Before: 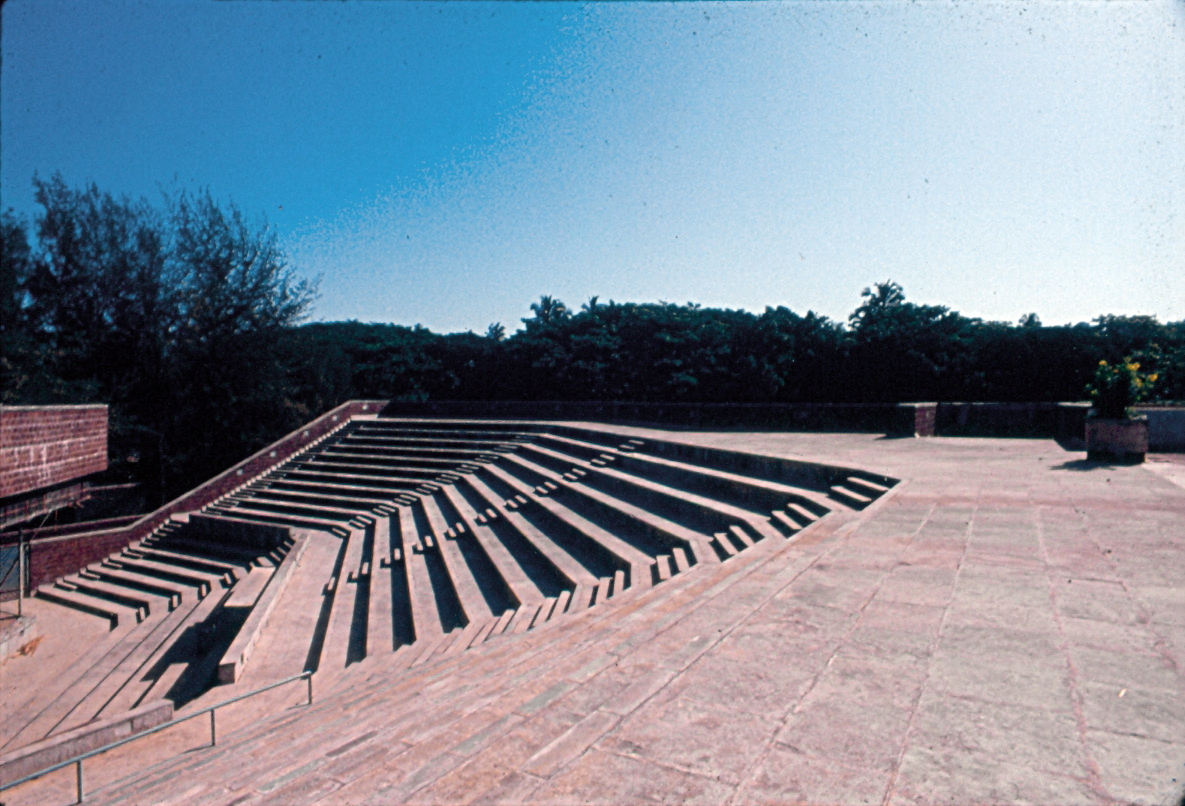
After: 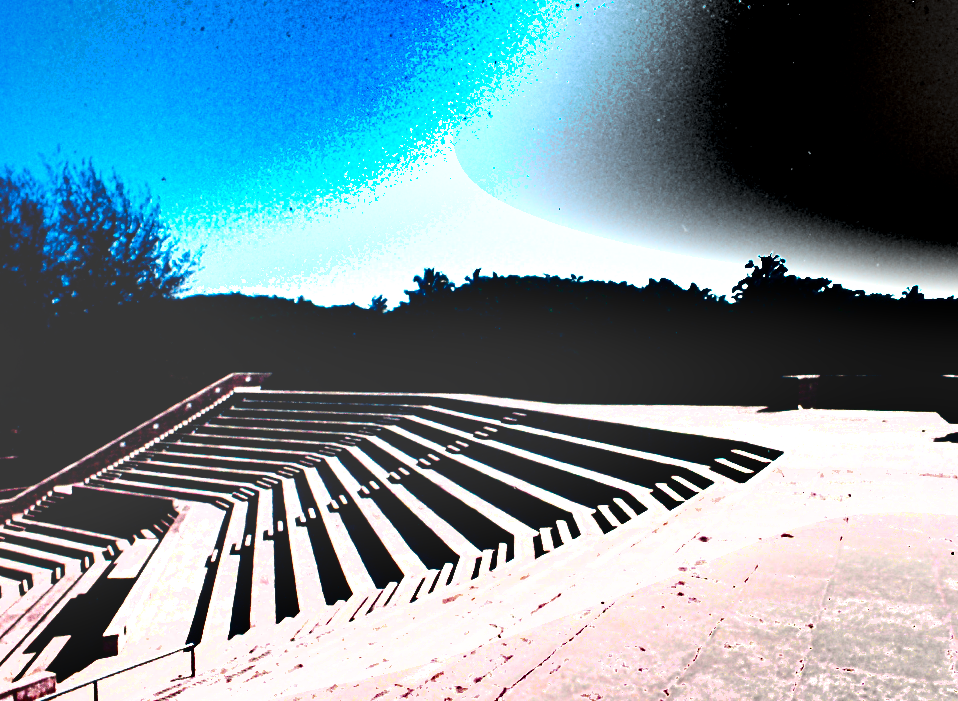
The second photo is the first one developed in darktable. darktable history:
shadows and highlights: shadows 20.91, highlights -82.73, soften with gaussian
exposure: black level correction 0, exposure 1.2 EV, compensate exposure bias true, compensate highlight preservation false
crop: left 9.929%, top 3.475%, right 9.188%, bottom 9.529%
base curve: curves: ch0 [(0, 0.036) (0.083, 0.04) (0.804, 1)], preserve colors none
